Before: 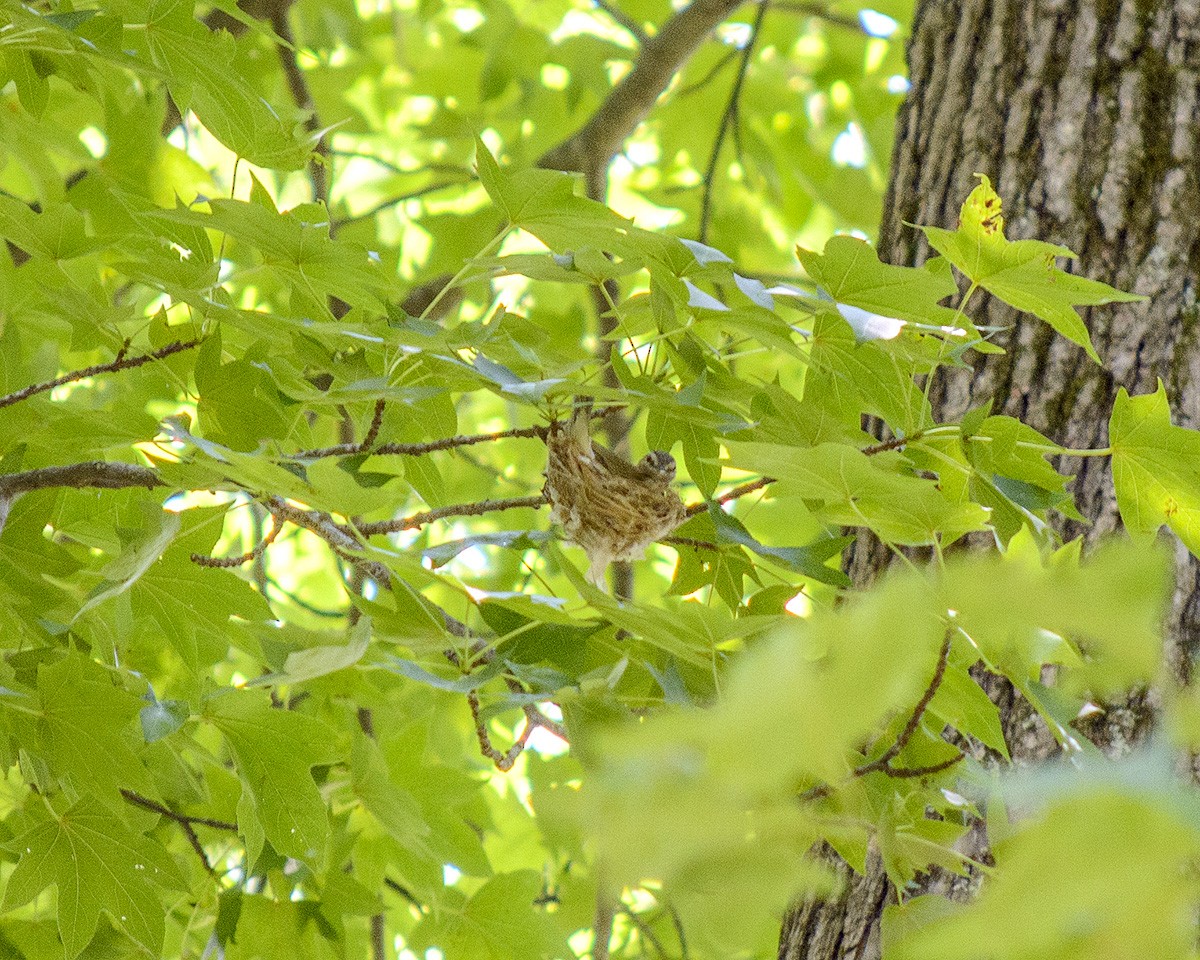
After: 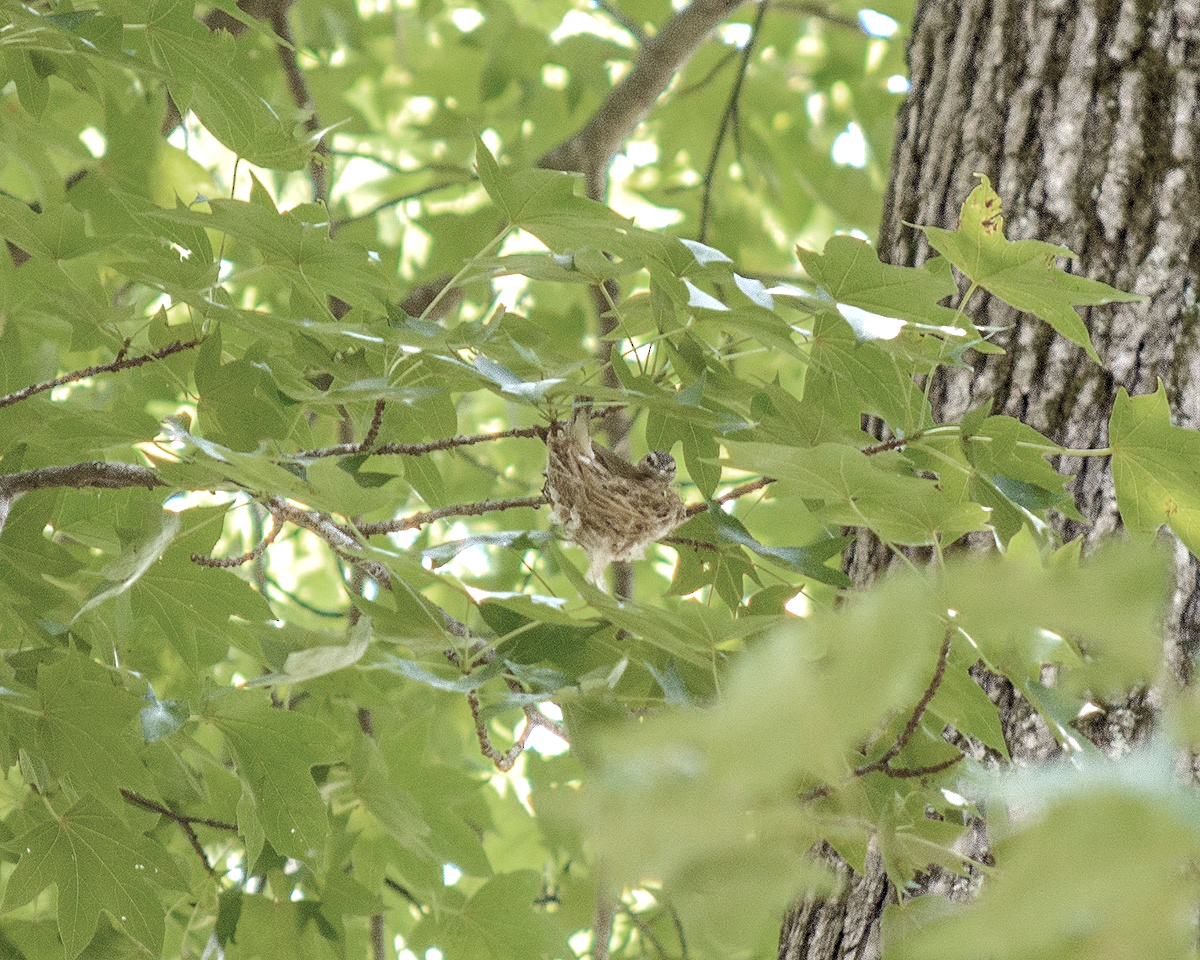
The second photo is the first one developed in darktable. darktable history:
exposure: exposure 0.771 EV, compensate highlight preservation false
color zones: curves: ch0 [(0, 0.487) (0.241, 0.395) (0.434, 0.373) (0.658, 0.412) (0.838, 0.487)]; ch1 [(0, 0) (0.053, 0.053) (0.211, 0.202) (0.579, 0.259) (0.781, 0.241)]
